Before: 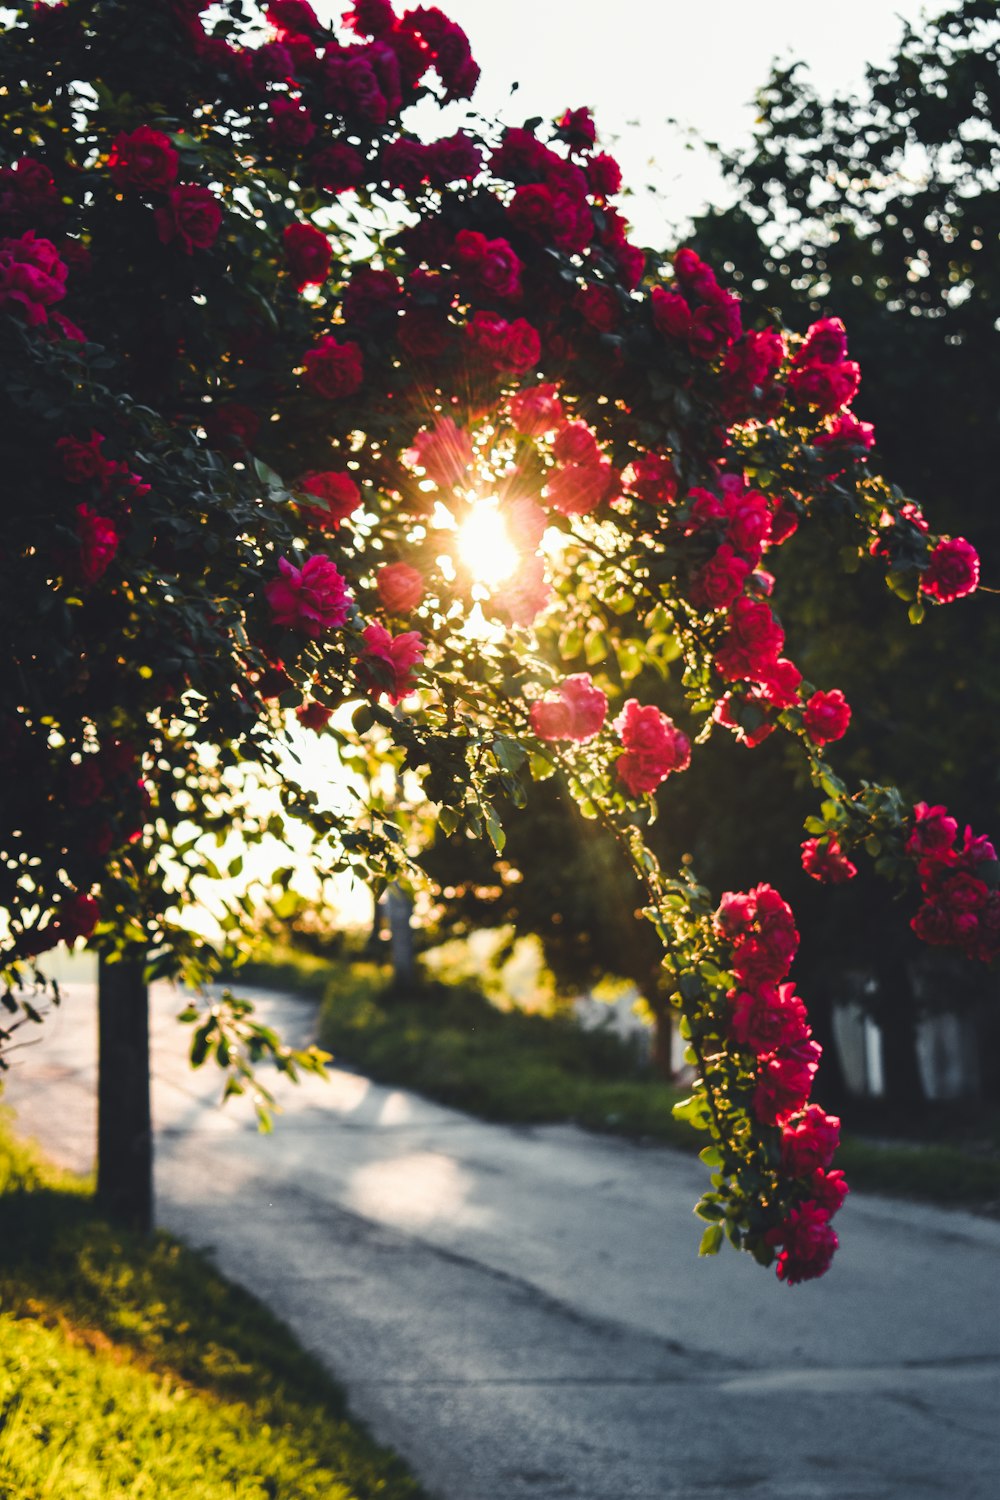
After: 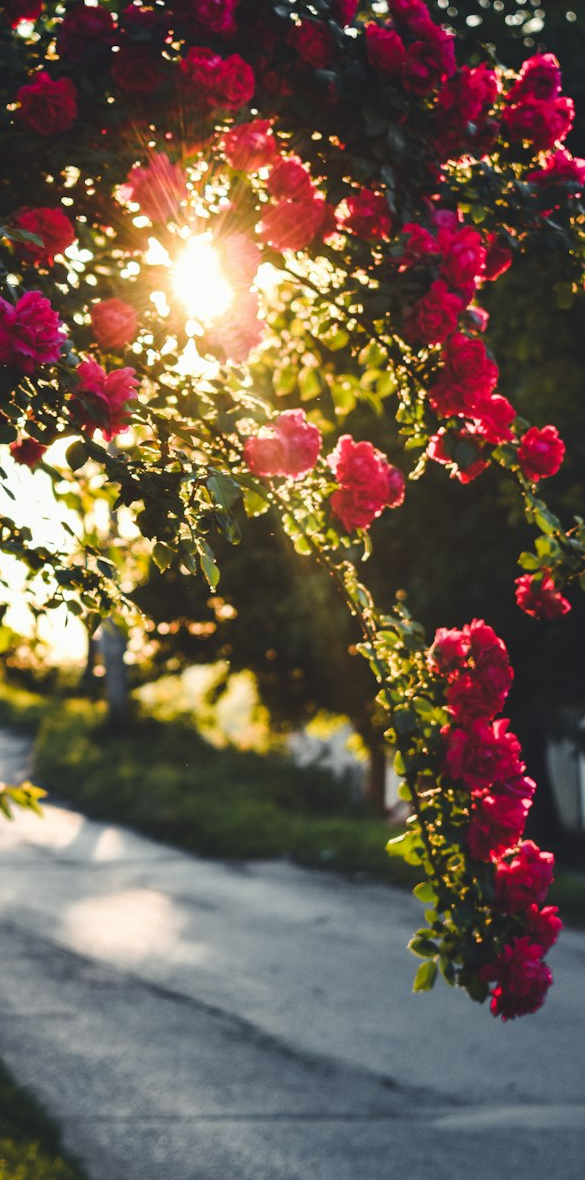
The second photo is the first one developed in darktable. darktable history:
crop and rotate: left 28.66%, top 17.624%, right 12.747%, bottom 3.698%
